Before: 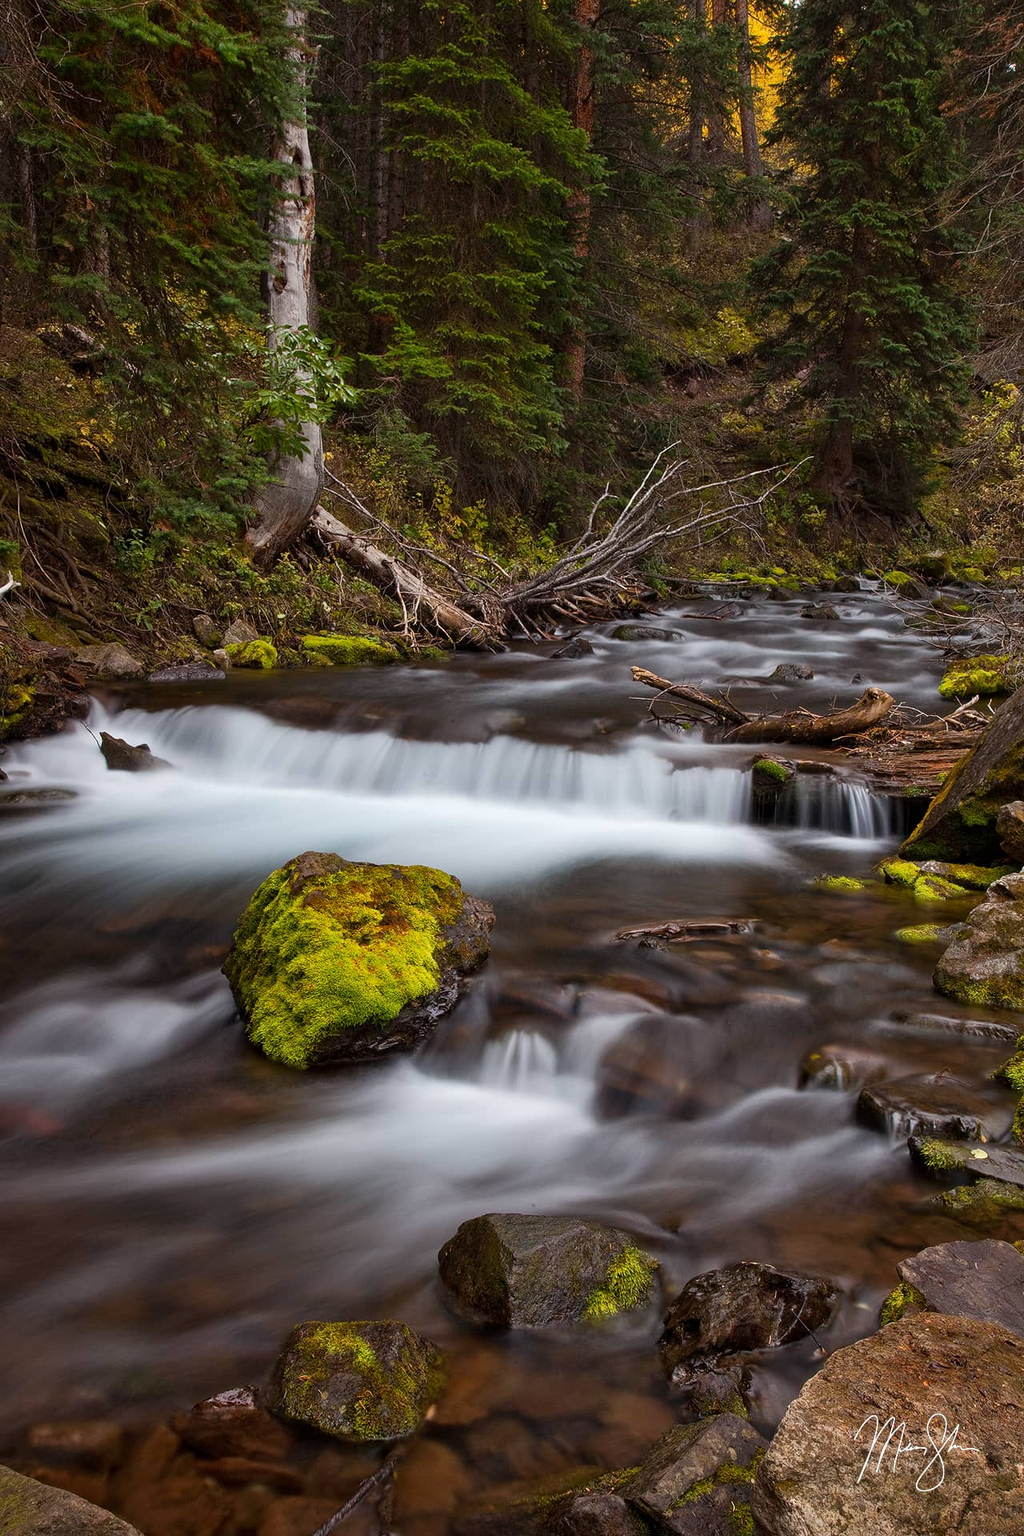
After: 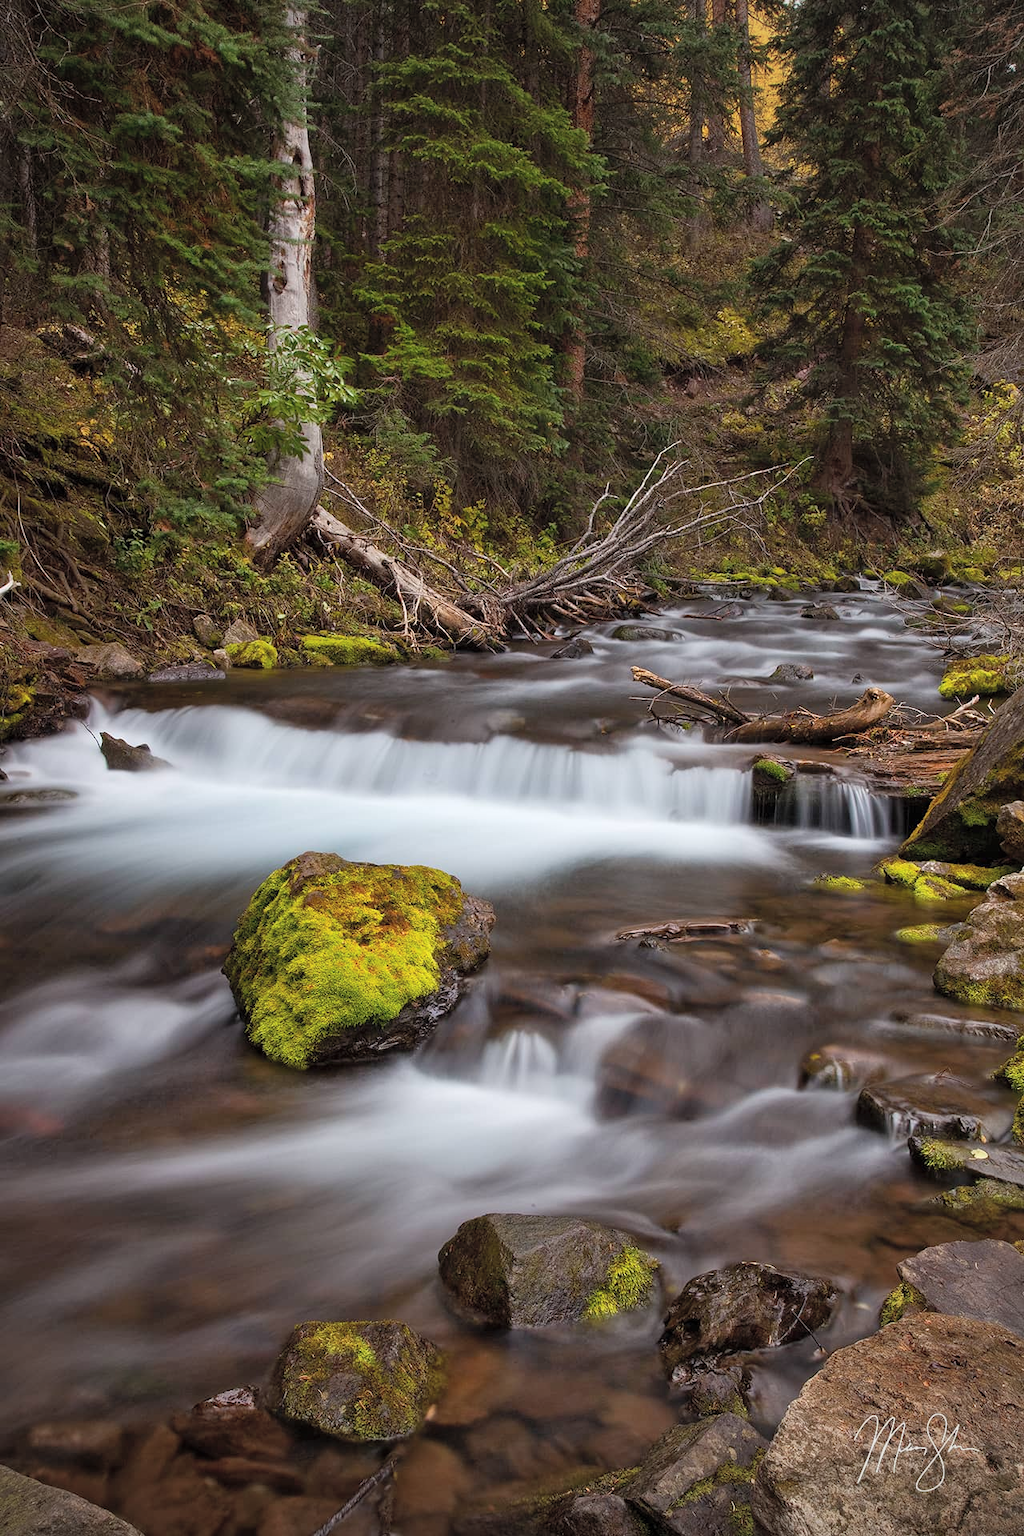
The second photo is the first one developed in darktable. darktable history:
vignetting: fall-off start 74.7%, fall-off radius 65.53%
contrast brightness saturation: brightness 0.138
